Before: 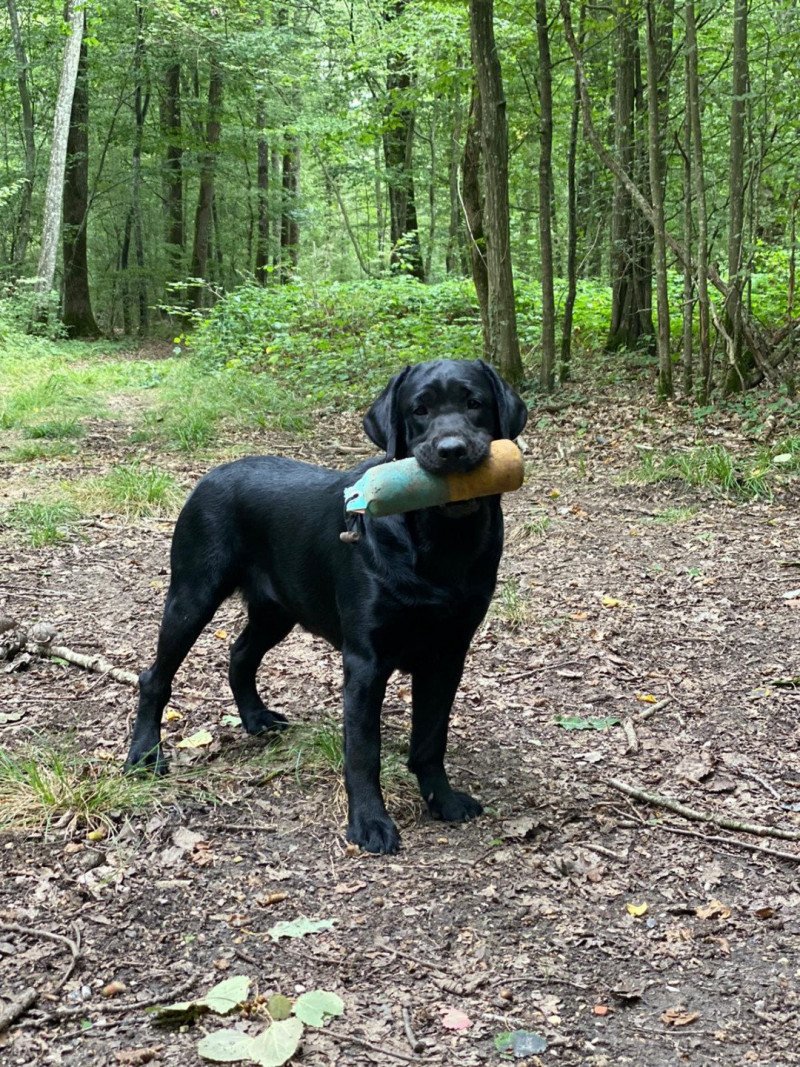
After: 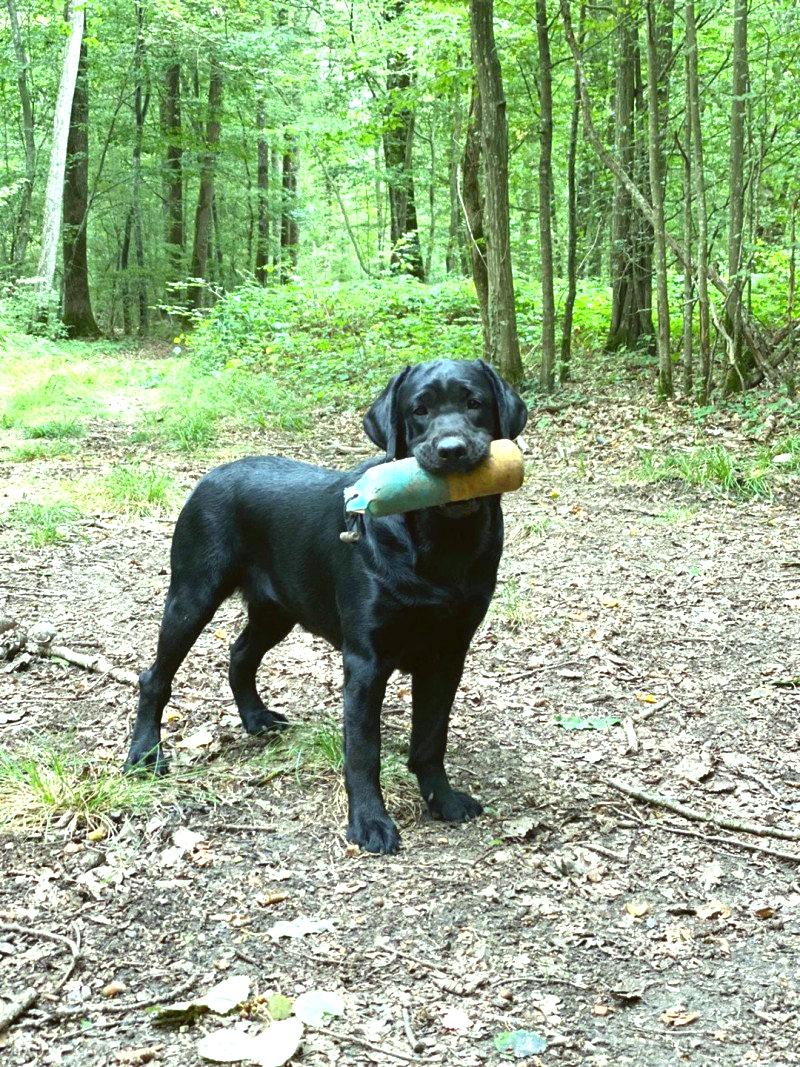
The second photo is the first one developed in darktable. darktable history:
exposure: black level correction 0, exposure 1.125 EV, compensate exposure bias true, compensate highlight preservation false
color balance: lift [1.004, 1.002, 1.002, 0.998], gamma [1, 1.007, 1.002, 0.993], gain [1, 0.977, 1.013, 1.023], contrast -3.64%
color correction: highlights a* -8, highlights b* 3.1
